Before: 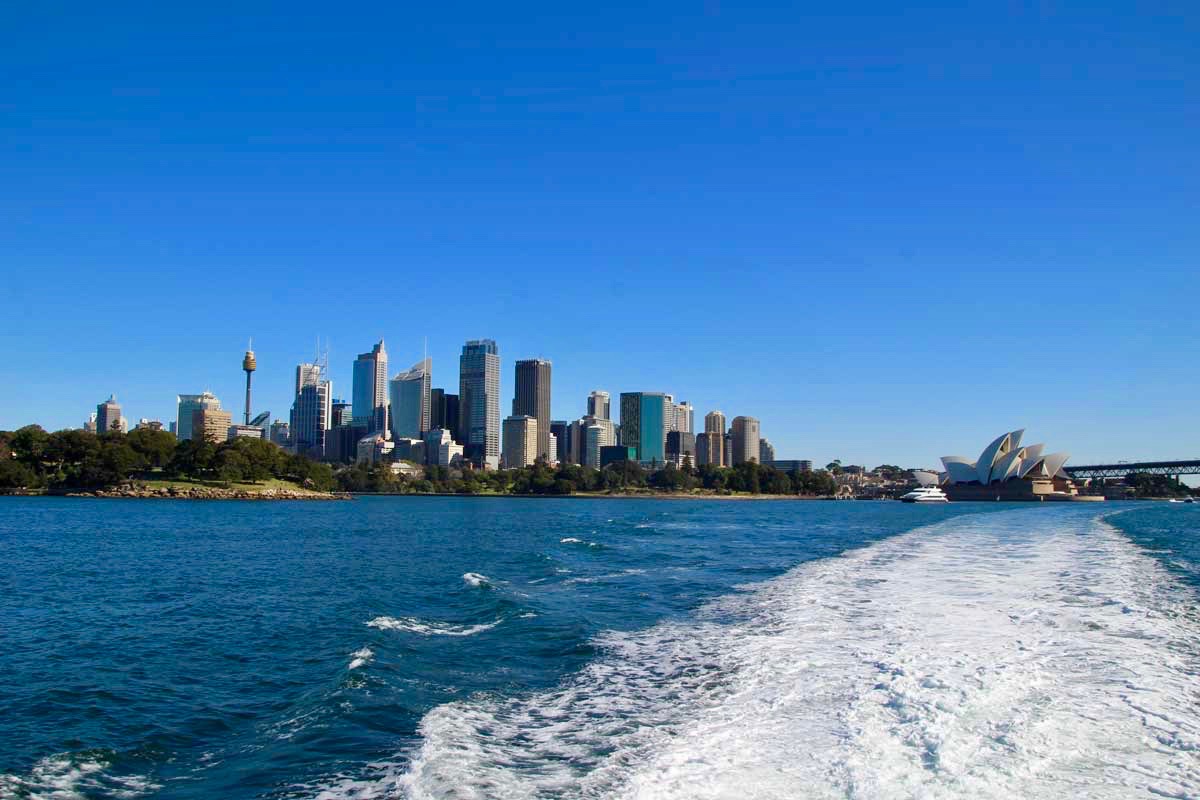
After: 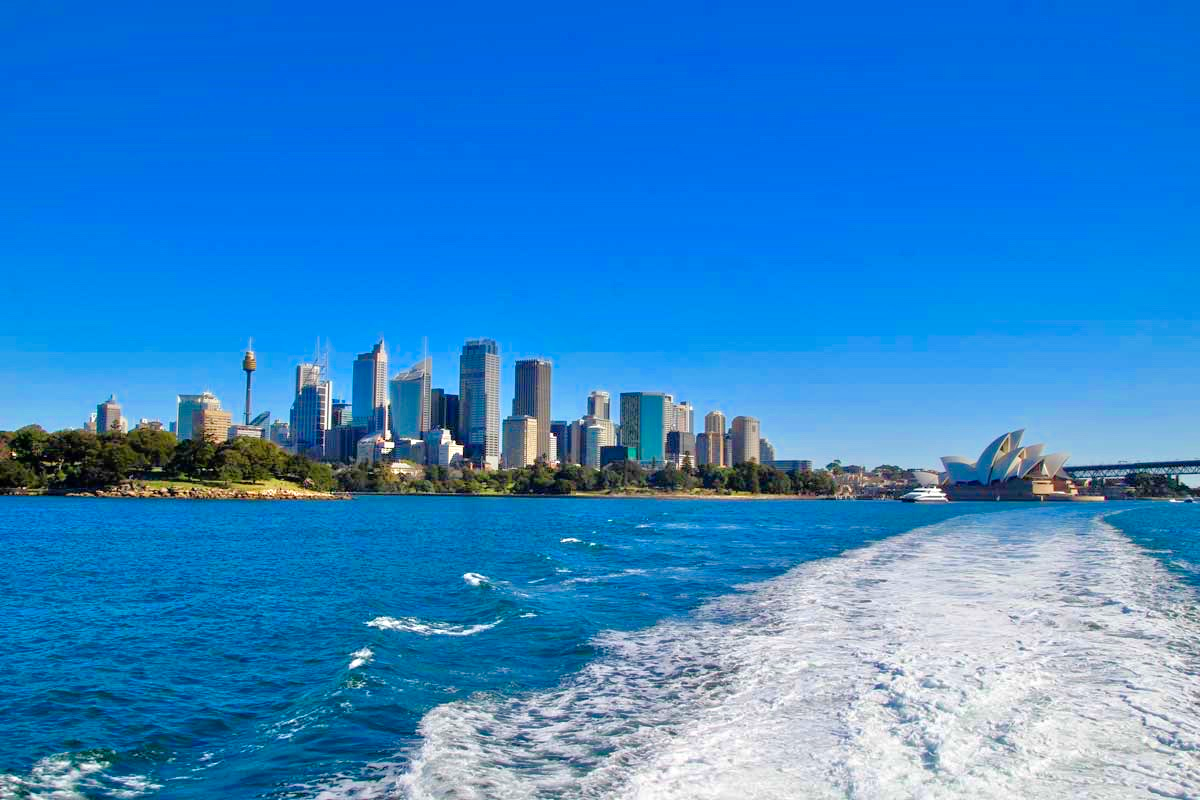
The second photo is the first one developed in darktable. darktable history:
tone equalizer: -7 EV 0.15 EV, -6 EV 0.6 EV, -5 EV 1.15 EV, -4 EV 1.33 EV, -3 EV 1.15 EV, -2 EV 0.6 EV, -1 EV 0.15 EV, mask exposure compensation -0.5 EV
color zones: curves: ch0 [(0, 0.613) (0.01, 0.613) (0.245, 0.448) (0.498, 0.529) (0.642, 0.665) (0.879, 0.777) (0.99, 0.613)]; ch1 [(0, 0) (0.143, 0) (0.286, 0) (0.429, 0) (0.571, 0) (0.714, 0) (0.857, 0)], mix -121.96%
